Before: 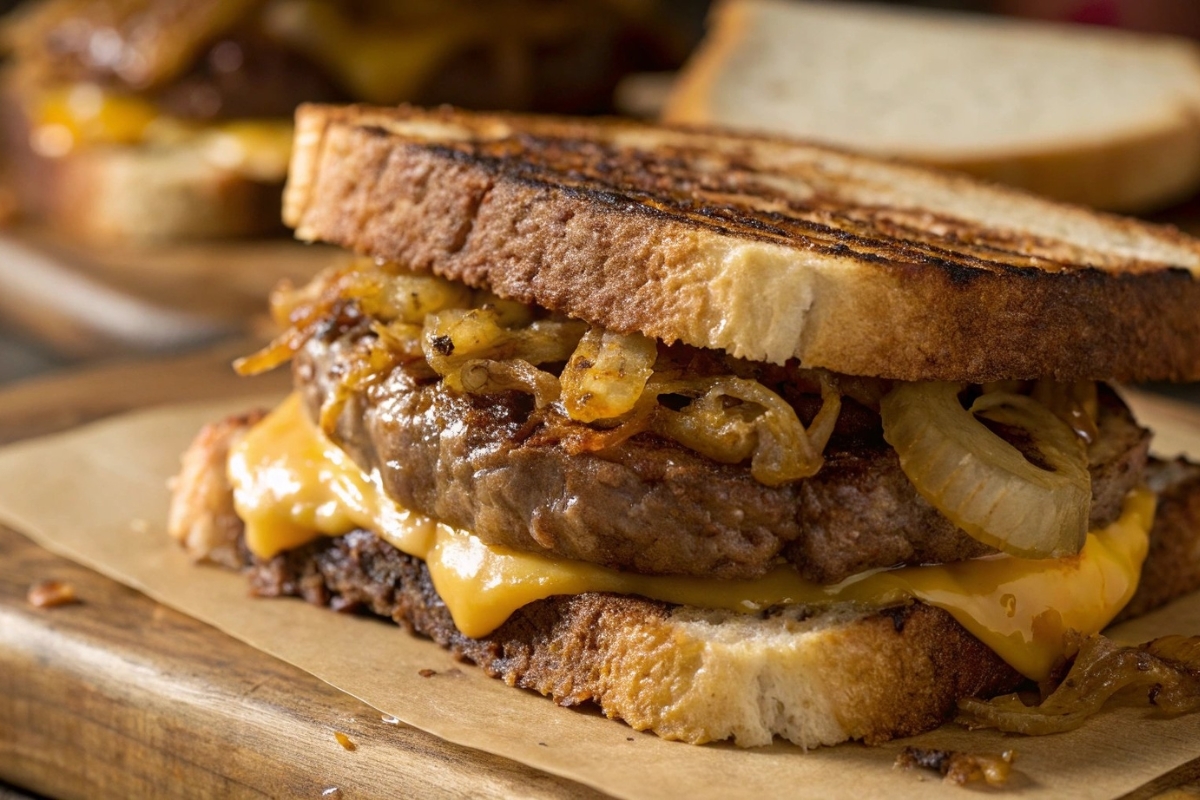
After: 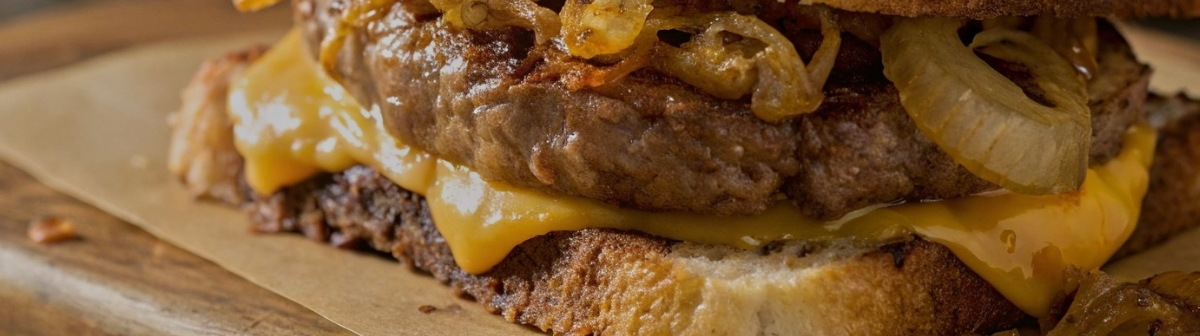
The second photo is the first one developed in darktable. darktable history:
crop: top 45.551%, bottom 12.262%
tone equalizer: -8 EV -0.002 EV, -7 EV 0.005 EV, -6 EV -0.008 EV, -5 EV 0.007 EV, -4 EV -0.042 EV, -3 EV -0.233 EV, -2 EV -0.662 EV, -1 EV -0.983 EV, +0 EV -0.969 EV, smoothing diameter 2%, edges refinement/feathering 20, mask exposure compensation -1.57 EV, filter diffusion 5
